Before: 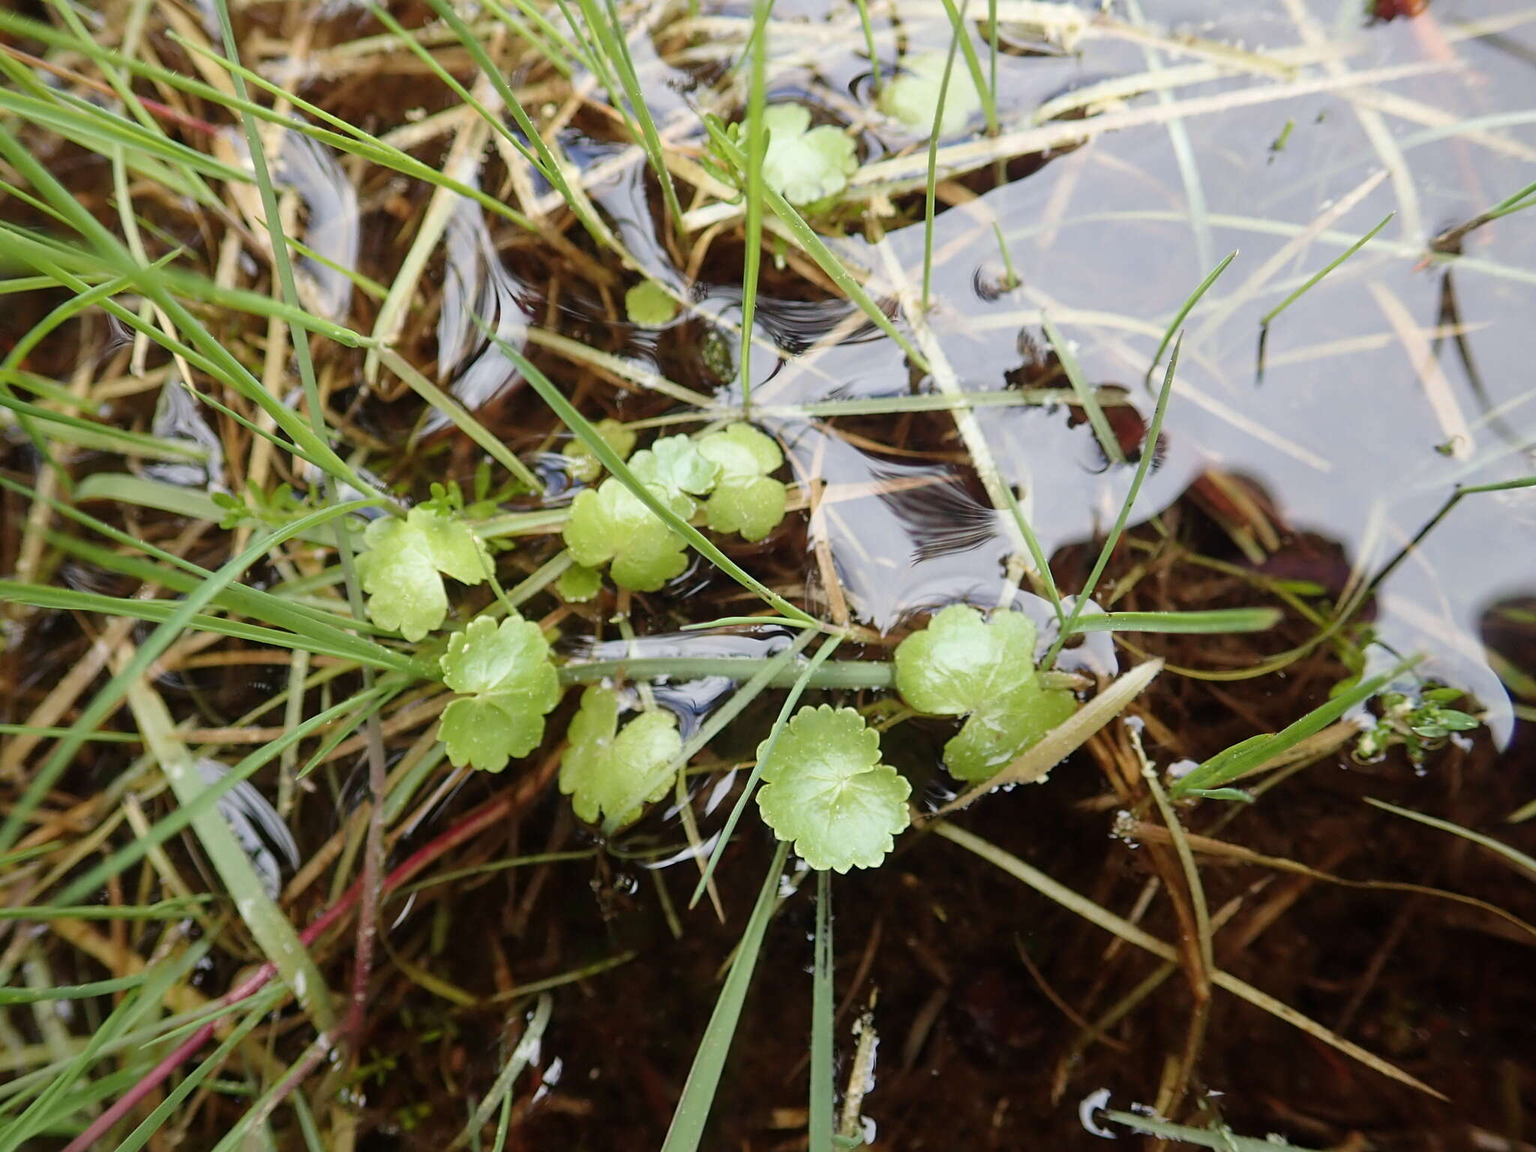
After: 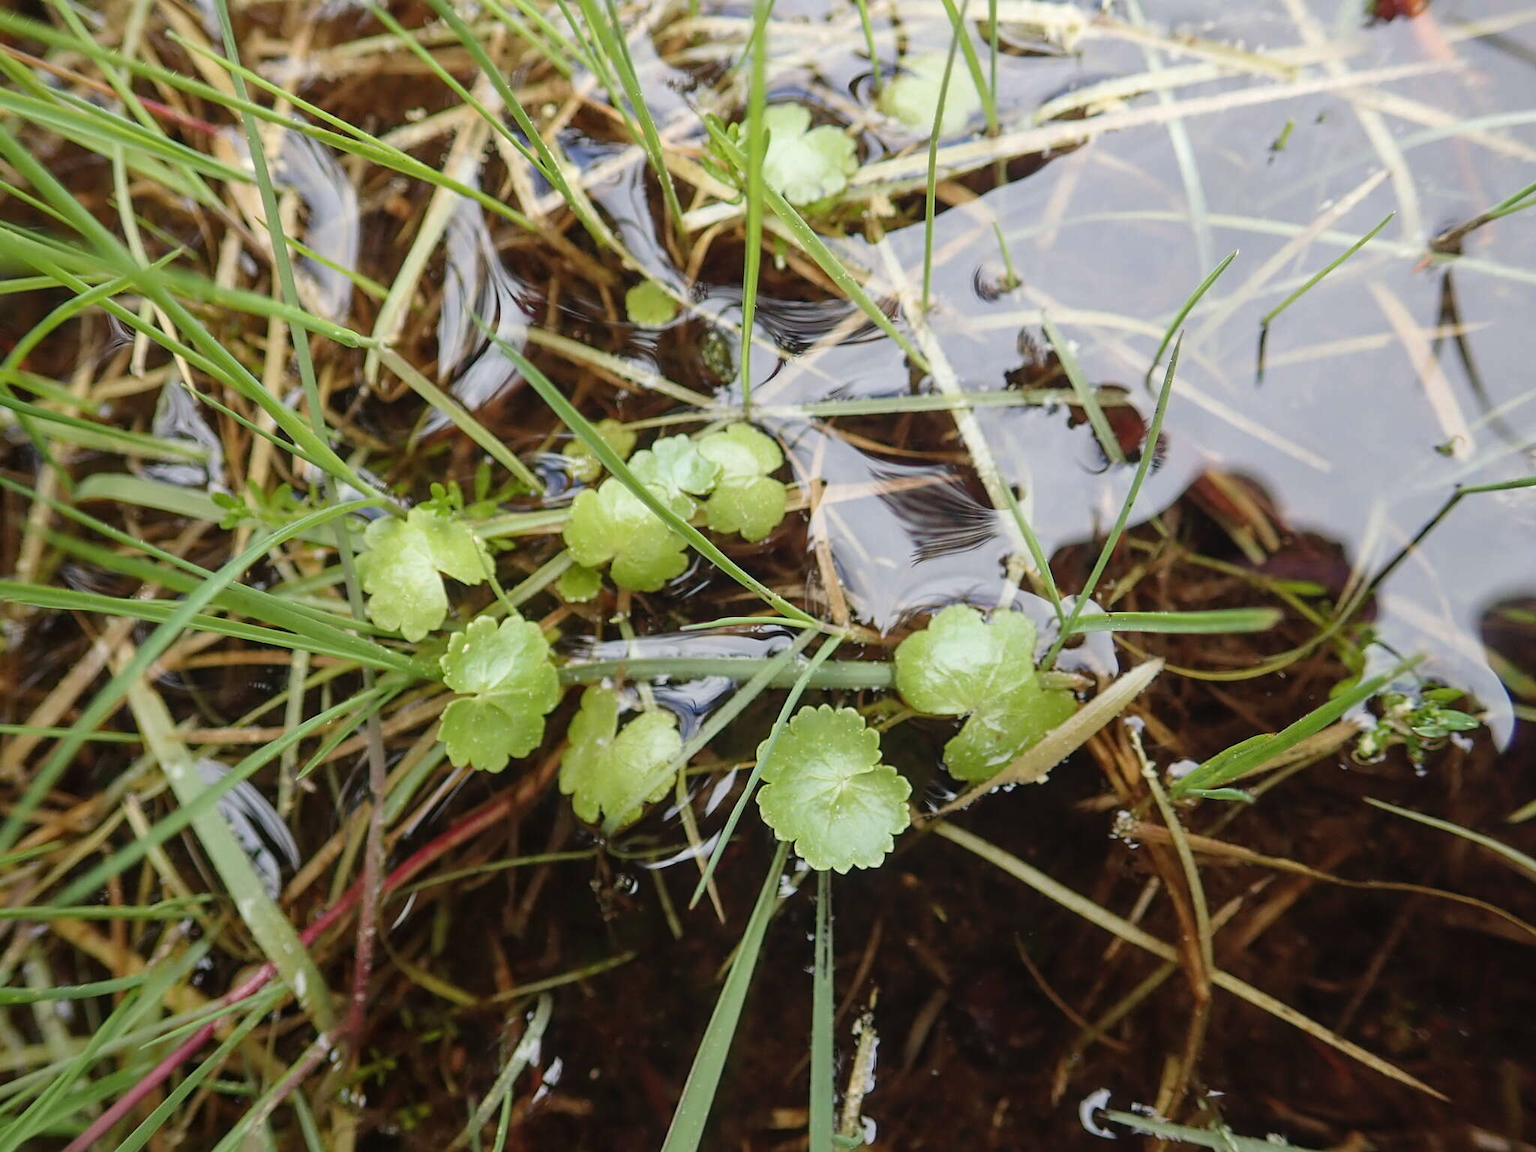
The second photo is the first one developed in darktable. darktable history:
exposure: compensate highlight preservation false
local contrast: detail 110%
